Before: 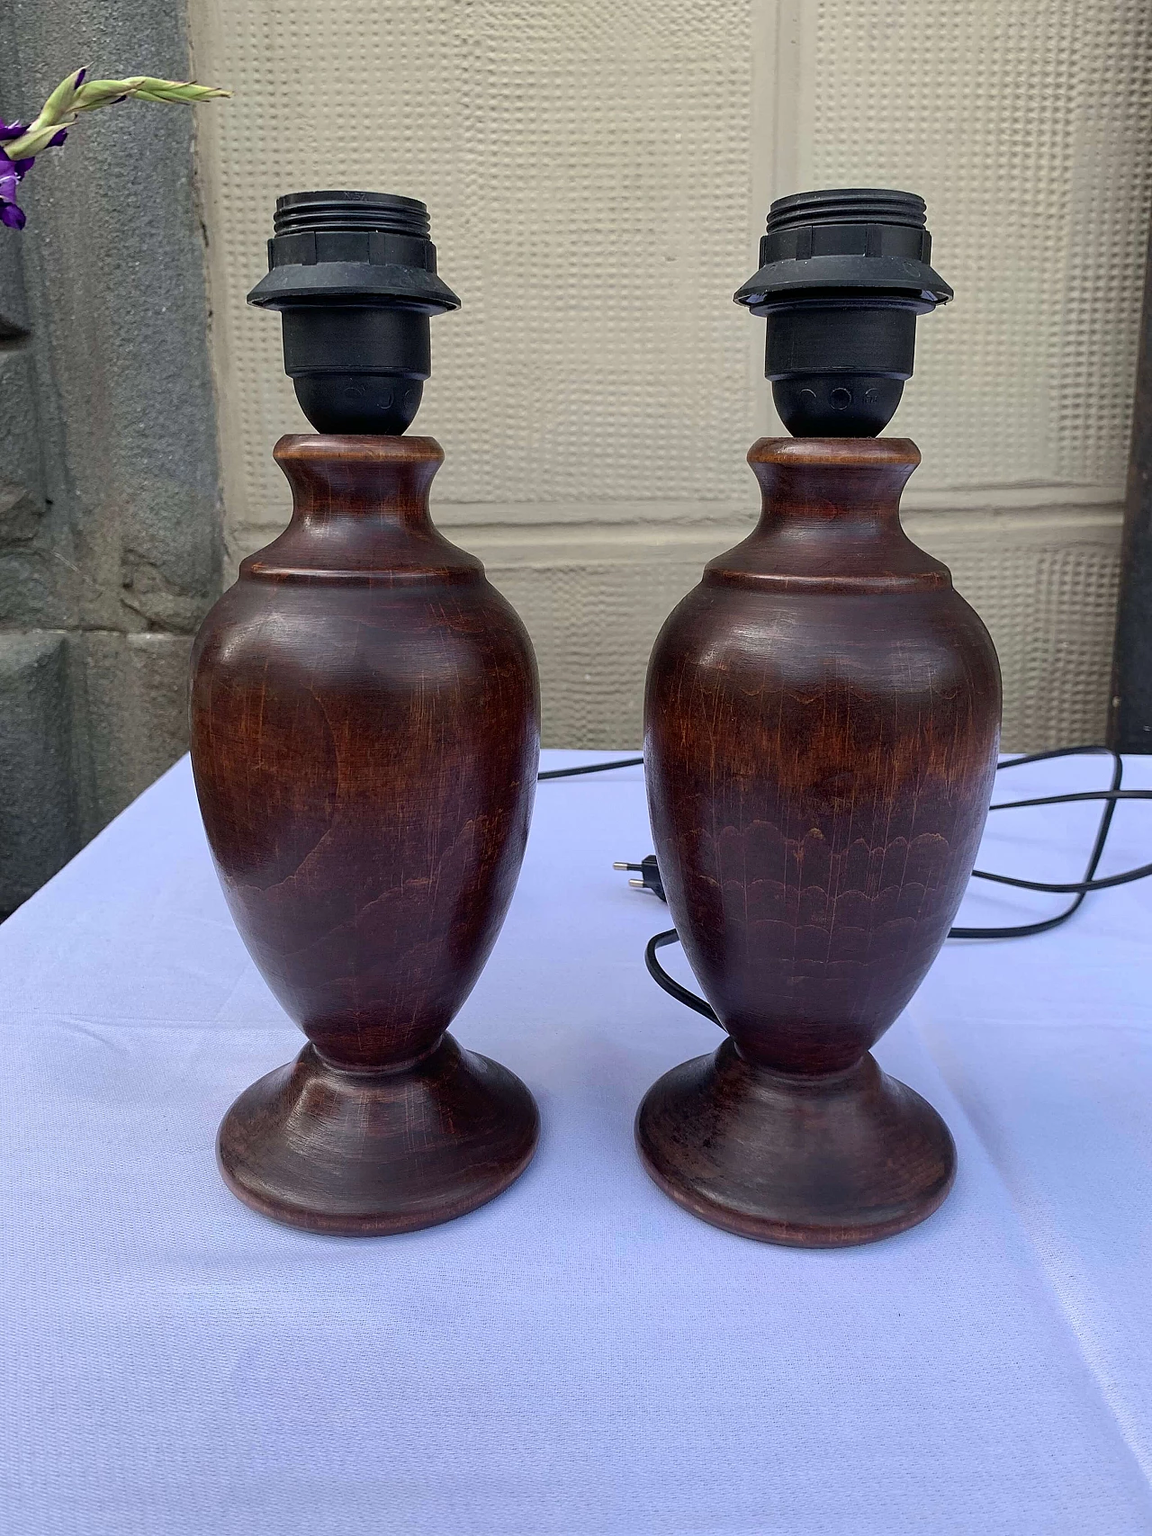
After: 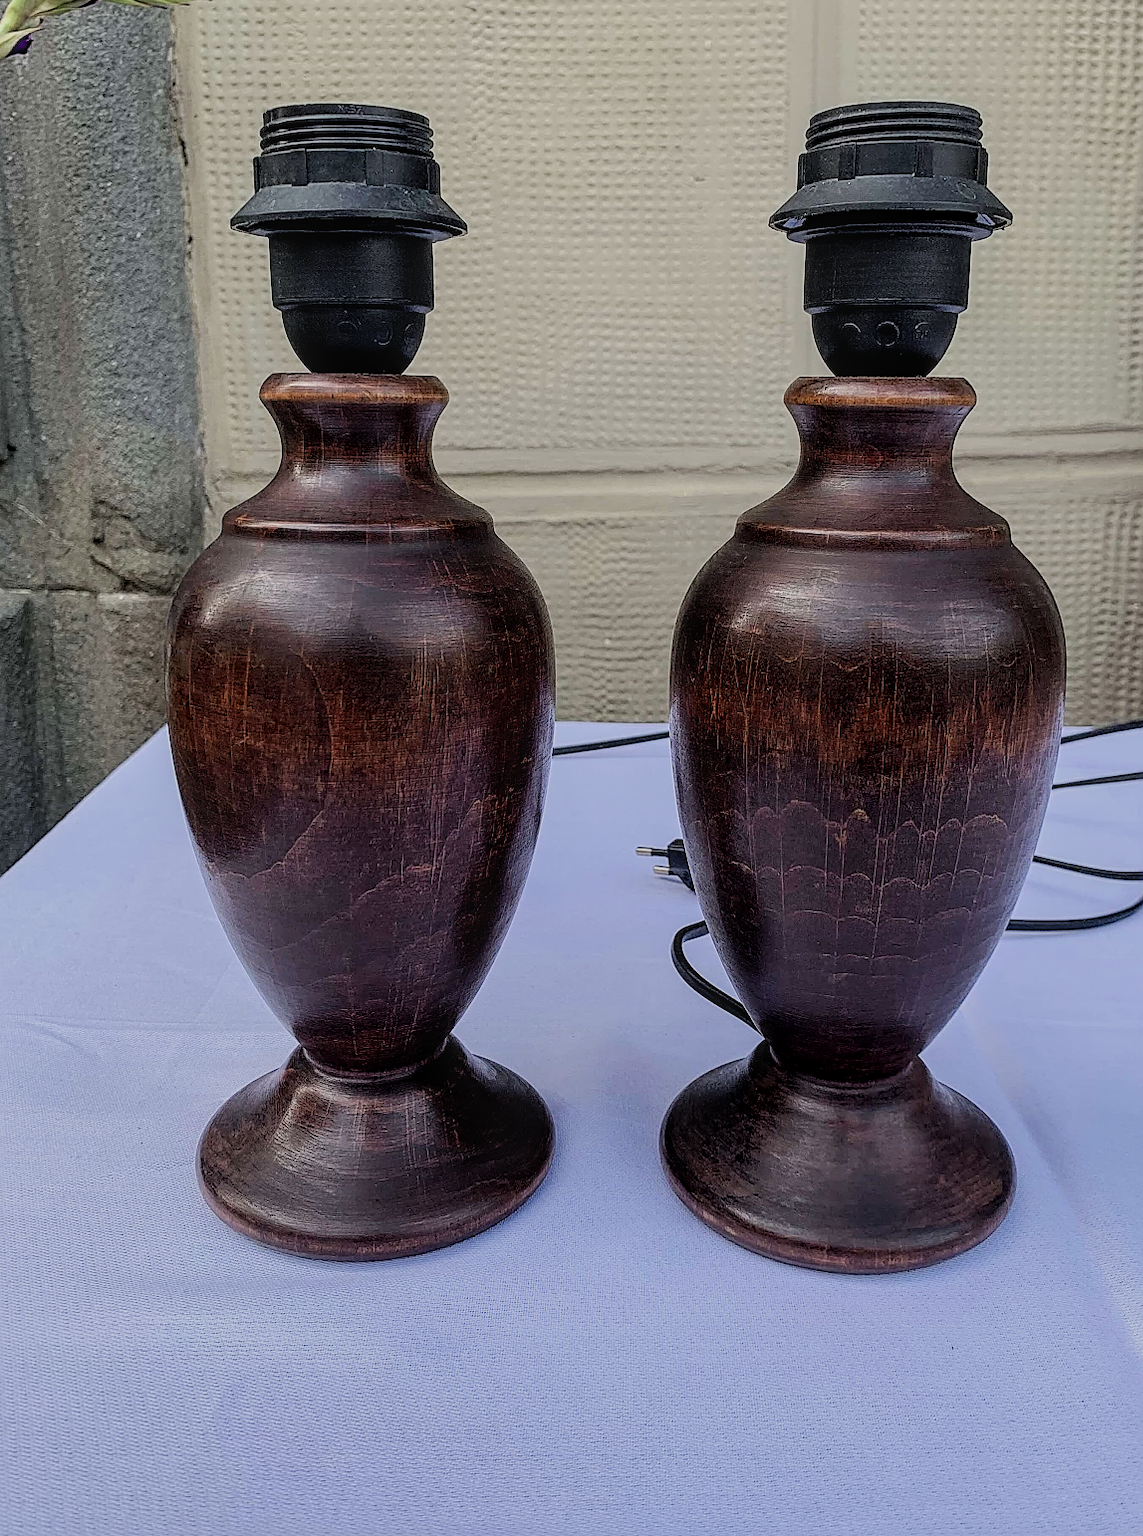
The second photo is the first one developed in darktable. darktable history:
sharpen: on, module defaults
contrast brightness saturation: contrast -0.098, brightness 0.042, saturation 0.077
local contrast: detail 142%
crop: left 3.399%, top 6.381%, right 6.843%, bottom 3.268%
filmic rgb: black relative exposure -6.9 EV, white relative exposure 5.62 EV, threshold 3.05 EV, hardness 2.86, enable highlight reconstruction true
